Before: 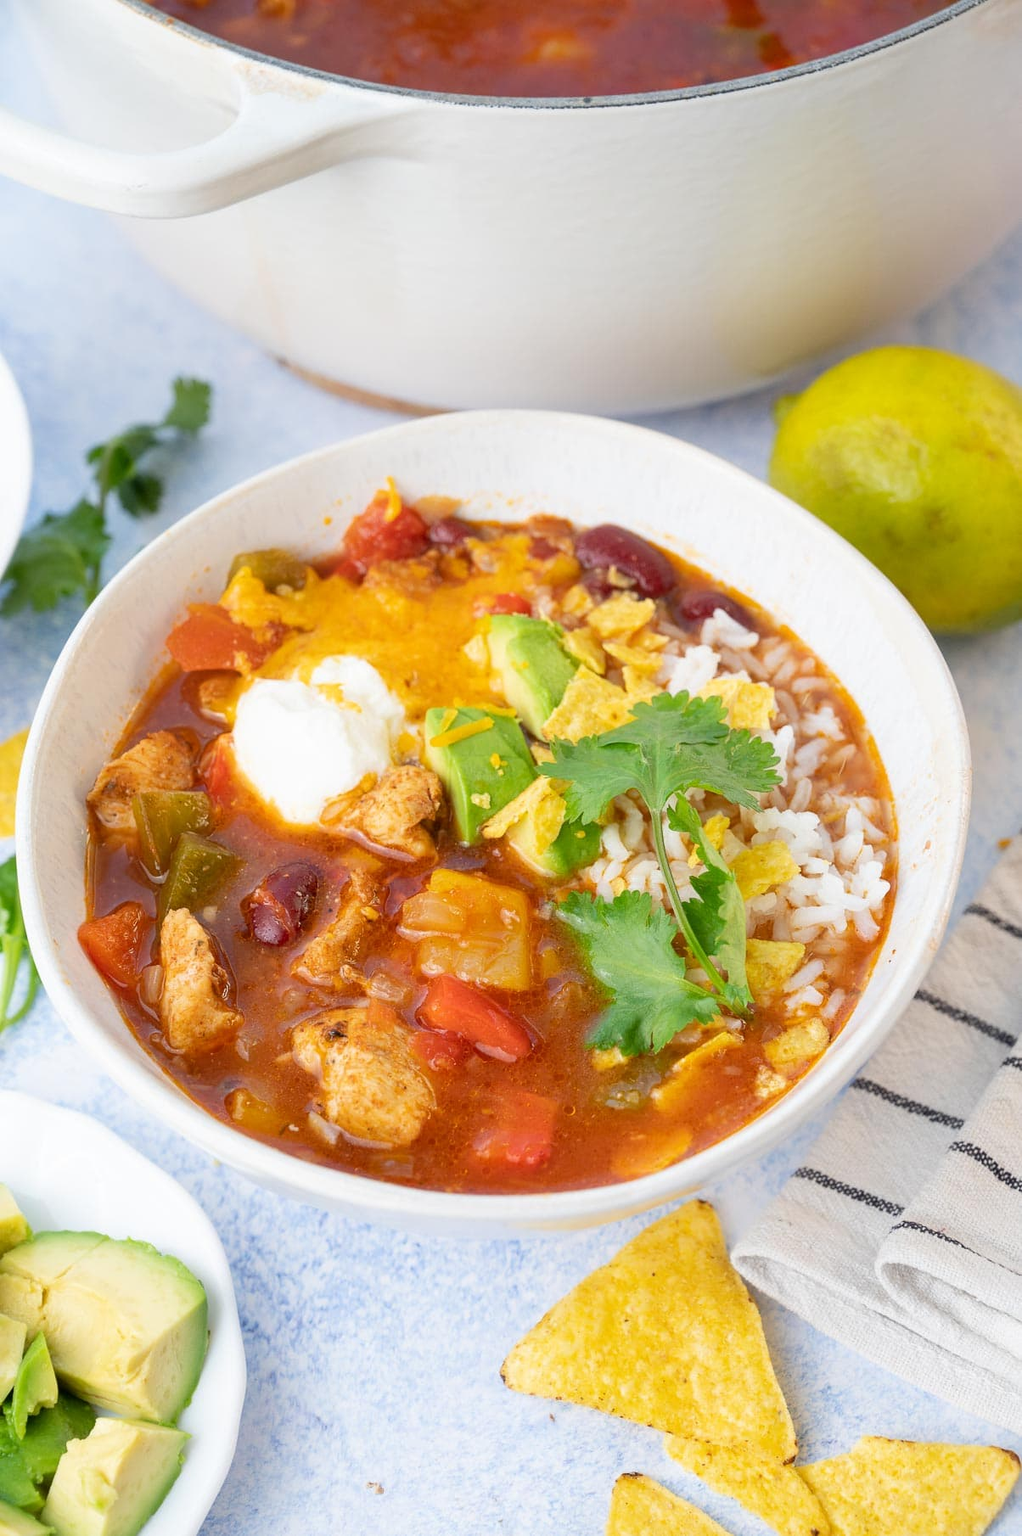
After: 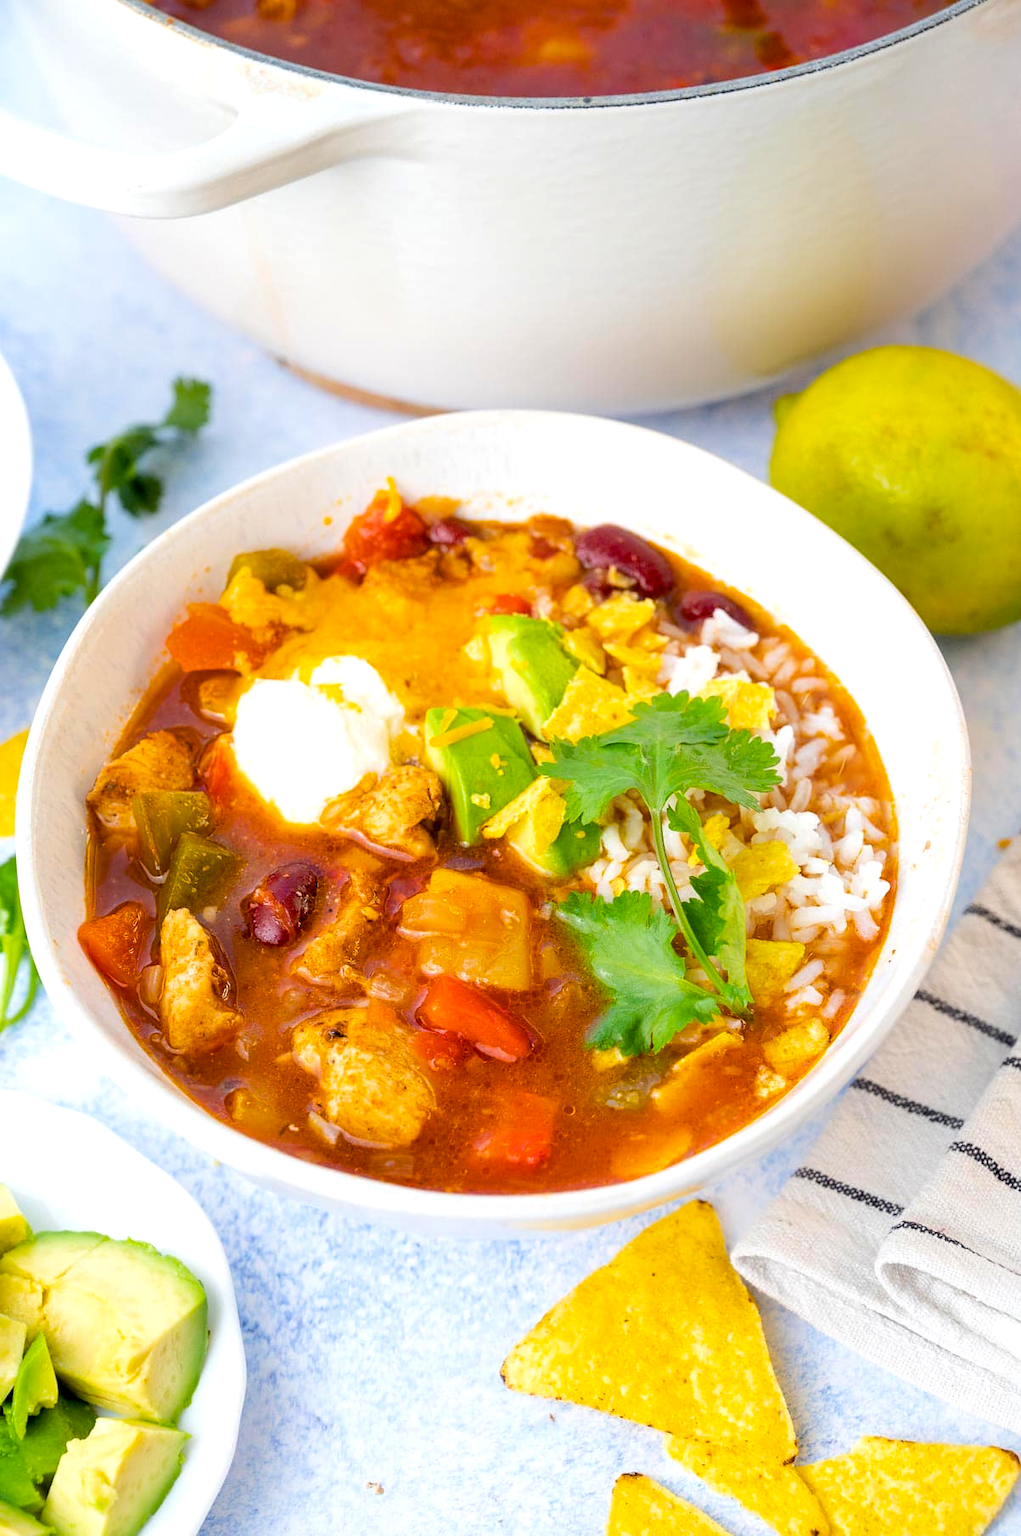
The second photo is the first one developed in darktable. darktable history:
color balance rgb: power › hue 329.48°, global offset › luminance -0.901%, perceptual saturation grading › global saturation 29.586%, perceptual brilliance grading › highlights 6.914%, perceptual brilliance grading › mid-tones 16.398%, perceptual brilliance grading › shadows -5.169%
